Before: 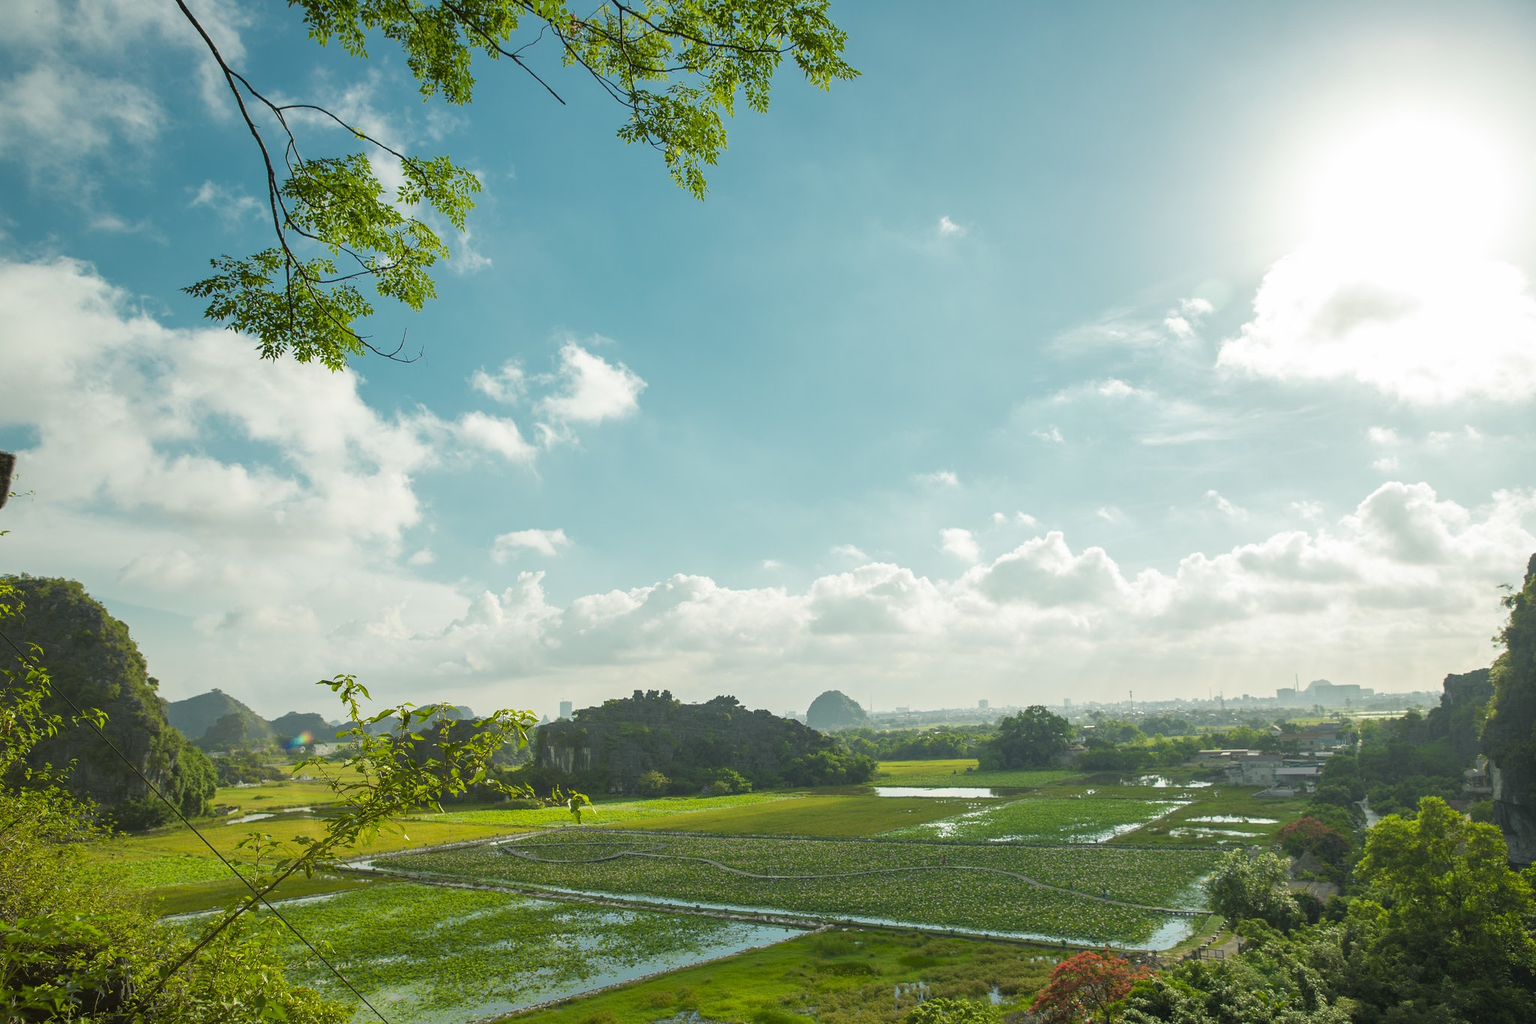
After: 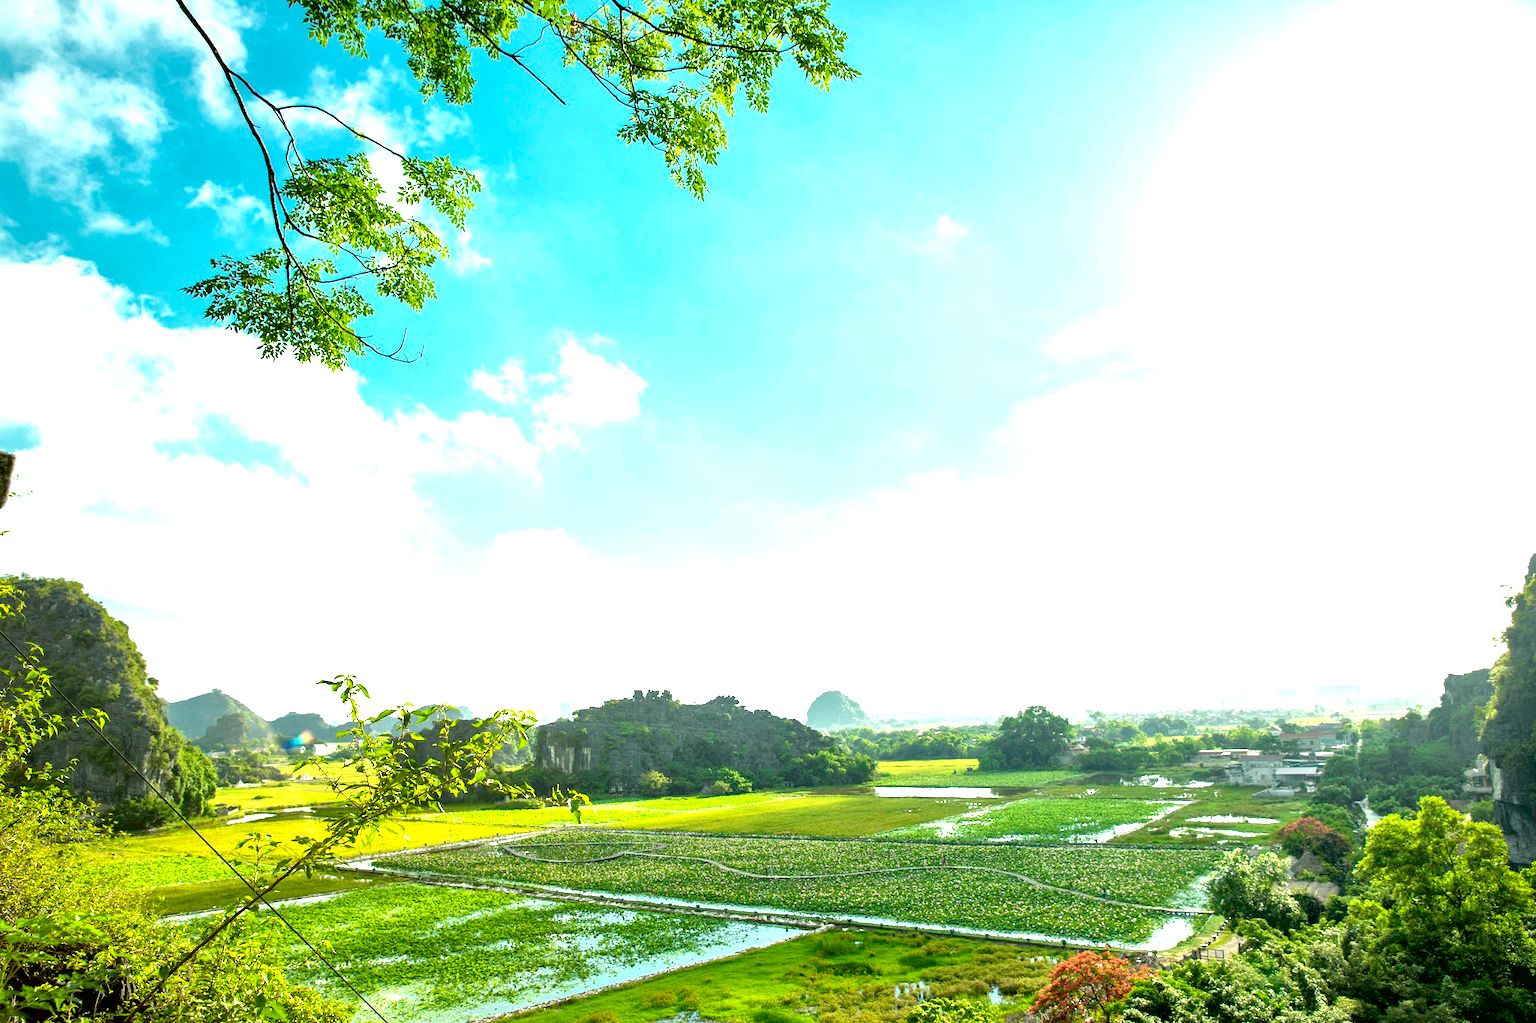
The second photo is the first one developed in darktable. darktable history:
exposure: black level correction 0.009, exposure 1.425 EV, compensate highlight preservation false
local contrast: mode bilateral grid, contrast 25, coarseness 47, detail 151%, midtone range 0.2
